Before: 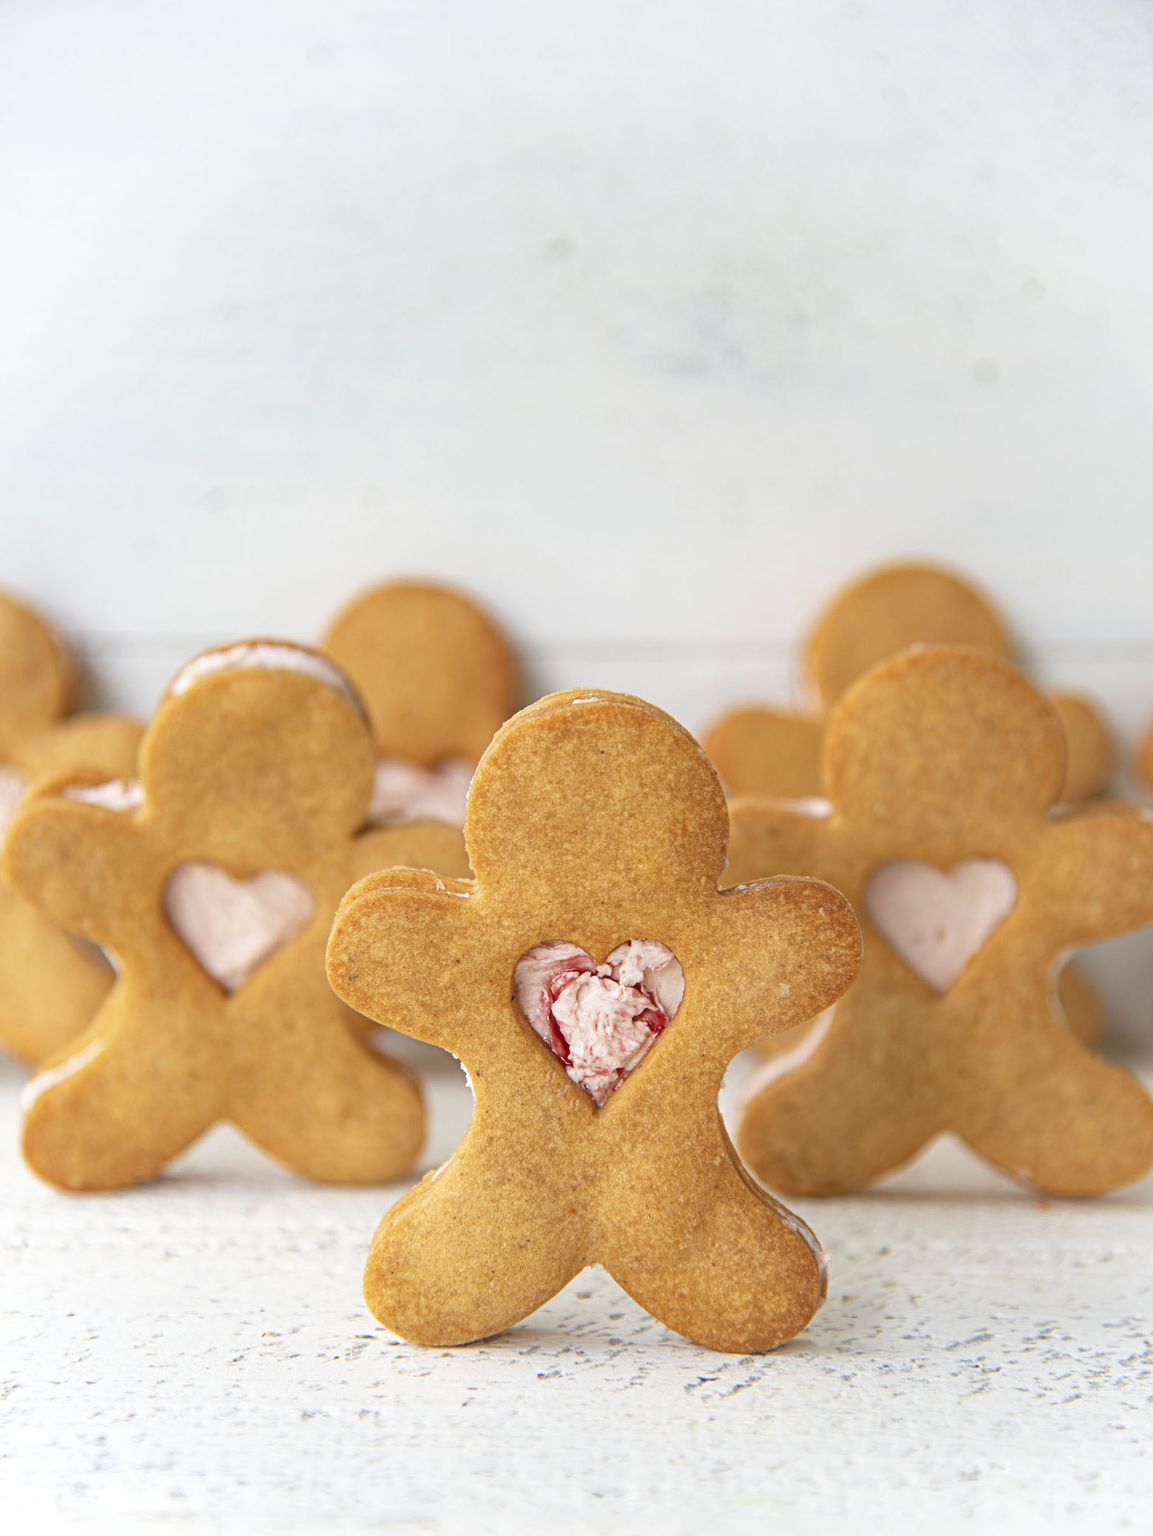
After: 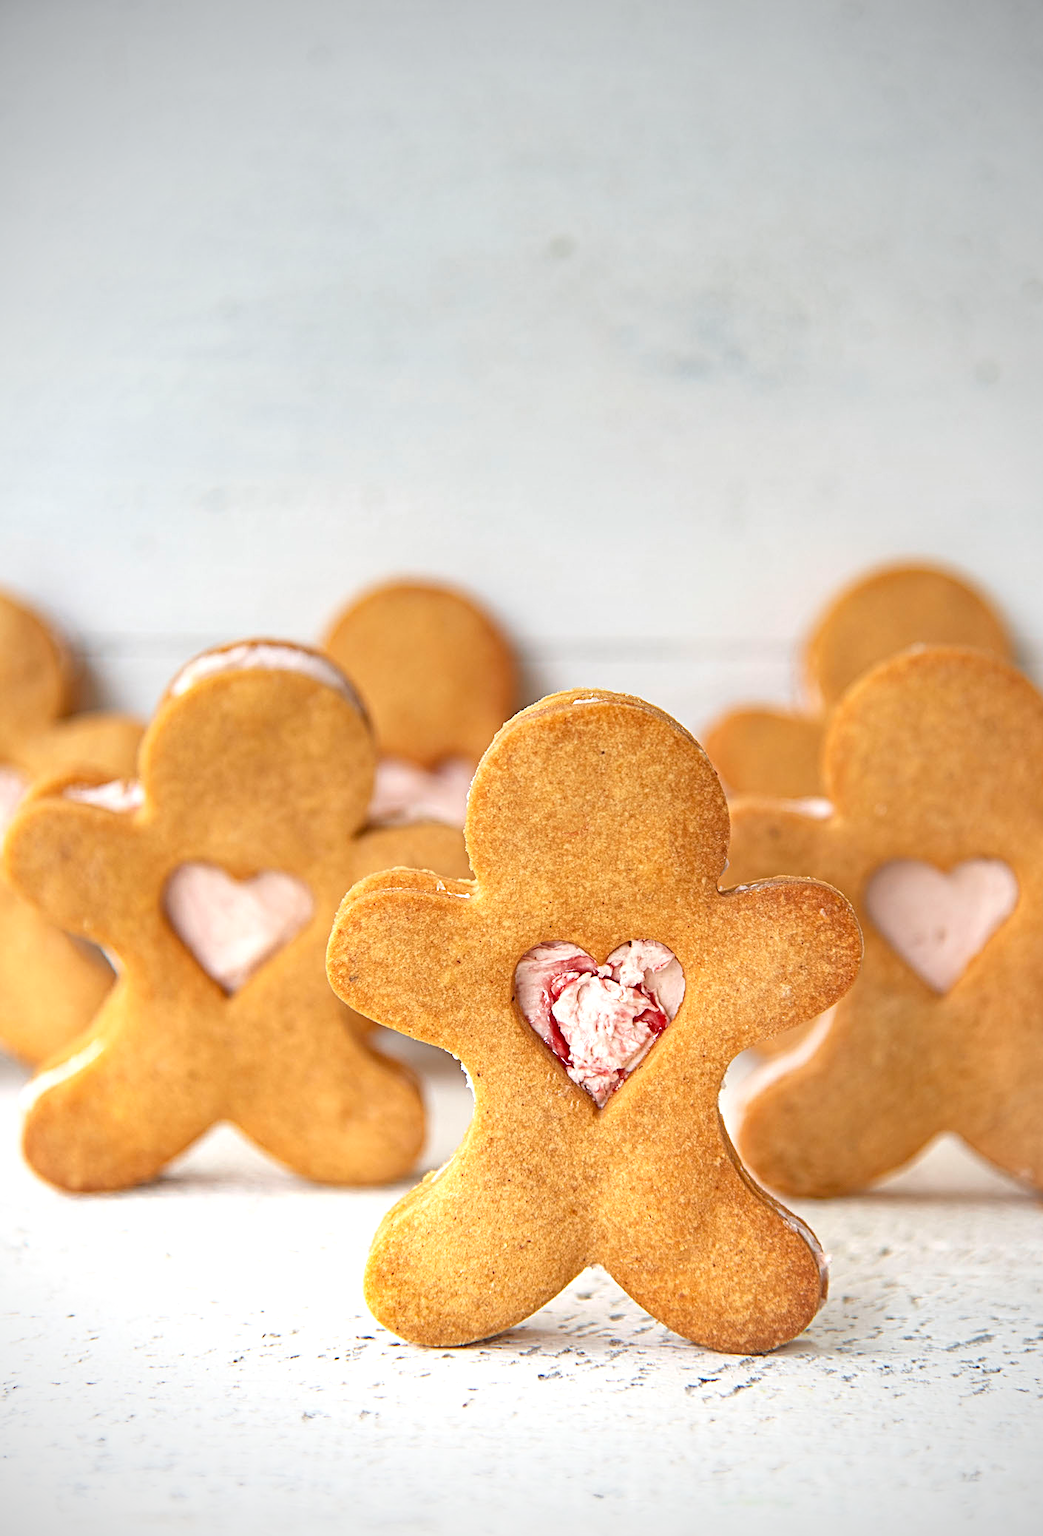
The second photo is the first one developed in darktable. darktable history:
exposure: black level correction 0.001, exposure 0.5 EV, compensate exposure bias true, compensate highlight preservation false
graduated density: on, module defaults
vignetting: fall-off start 71.74%
shadows and highlights: shadows 37.27, highlights -28.18, soften with gaussian
crop: right 9.509%, bottom 0.031%
sharpen: on, module defaults
